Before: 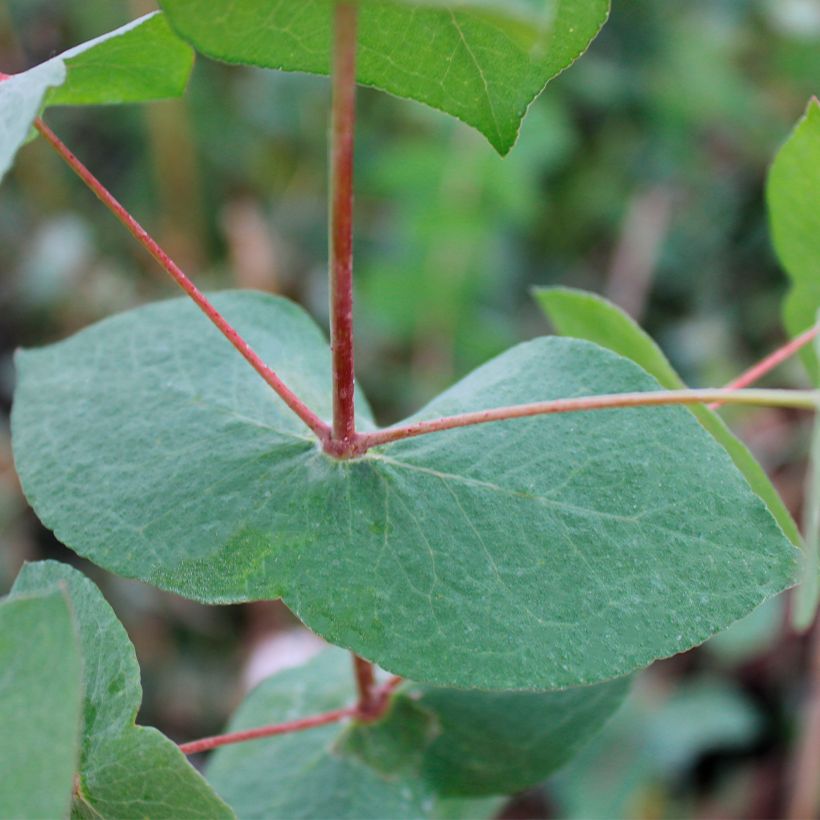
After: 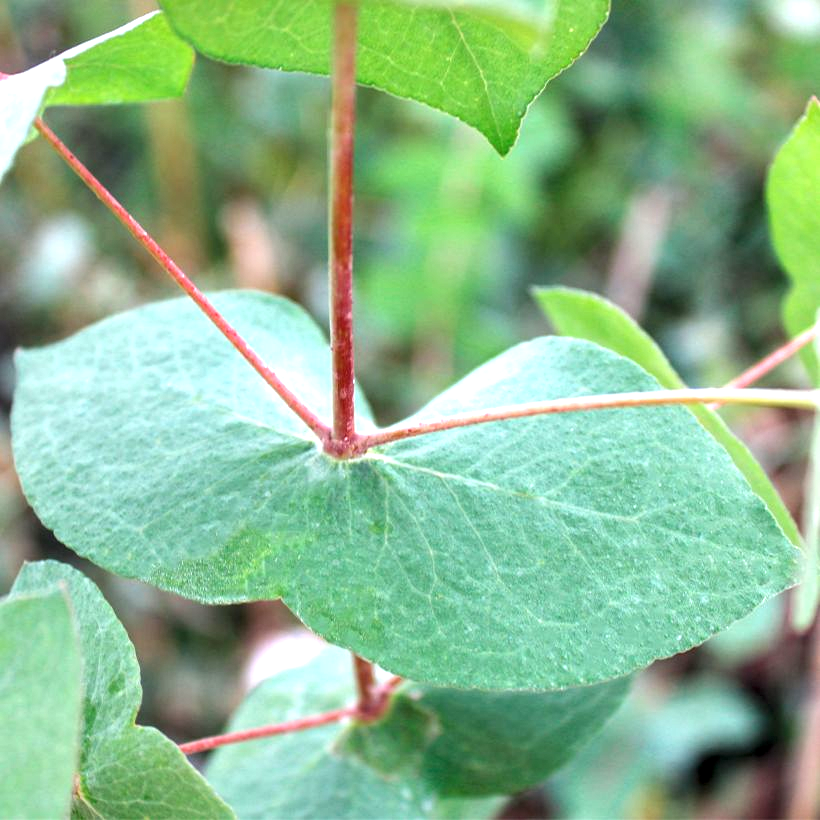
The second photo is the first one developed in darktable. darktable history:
exposure: black level correction 0, exposure 1.098 EV, compensate highlight preservation false
local contrast: detail 130%
